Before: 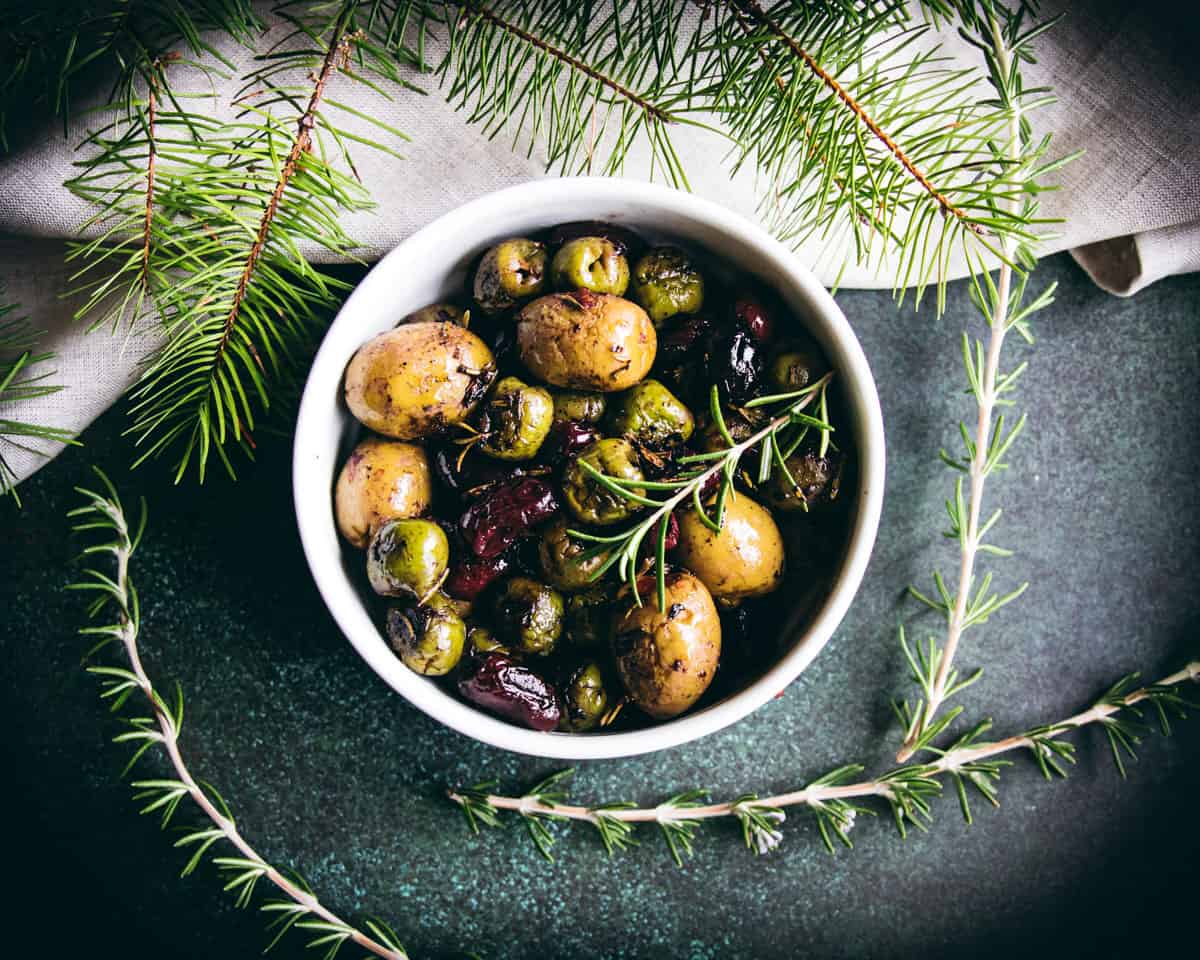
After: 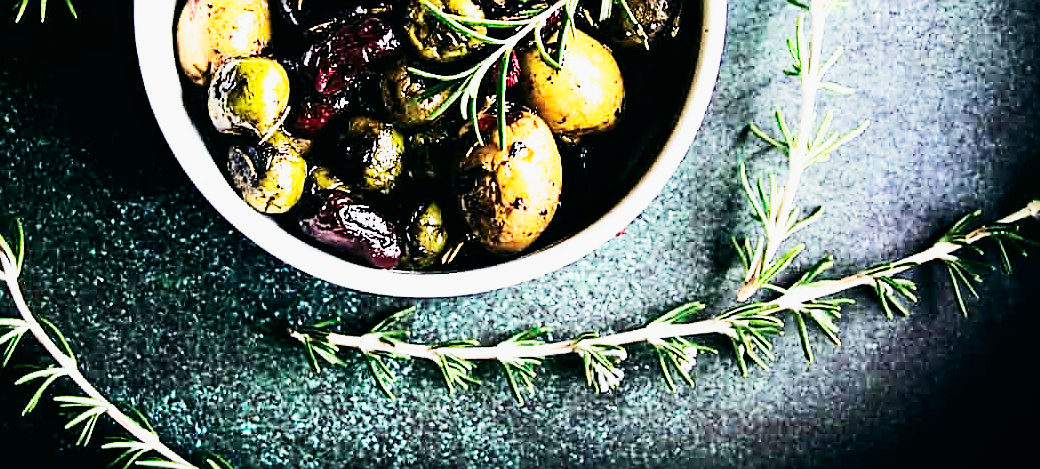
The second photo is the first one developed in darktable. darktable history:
crop and rotate: left 13.306%, top 48.129%, bottom 2.928%
tone curve: curves: ch0 [(0, 0) (0.078, 0.052) (0.236, 0.22) (0.427, 0.472) (0.508, 0.586) (0.654, 0.742) (0.793, 0.851) (0.994, 0.974)]; ch1 [(0, 0) (0.161, 0.092) (0.35, 0.33) (0.392, 0.392) (0.456, 0.456) (0.505, 0.502) (0.537, 0.518) (0.553, 0.534) (0.602, 0.579) (0.718, 0.718) (1, 1)]; ch2 [(0, 0) (0.346, 0.362) (0.411, 0.412) (0.502, 0.502) (0.531, 0.521) (0.586, 0.59) (0.621, 0.604) (1, 1)], color space Lab, independent channels, preserve colors none
base curve: curves: ch0 [(0, 0) (0.007, 0.004) (0.027, 0.03) (0.046, 0.07) (0.207, 0.54) (0.442, 0.872) (0.673, 0.972) (1, 1)], preserve colors none
exposure: exposure -0.01 EV, compensate highlight preservation false
rgb curve: curves: ch0 [(0, 0) (0.078, 0.051) (0.929, 0.956) (1, 1)], compensate middle gray true
haze removal: compatibility mode true, adaptive false
sharpen: radius 1.4, amount 1.25, threshold 0.7
